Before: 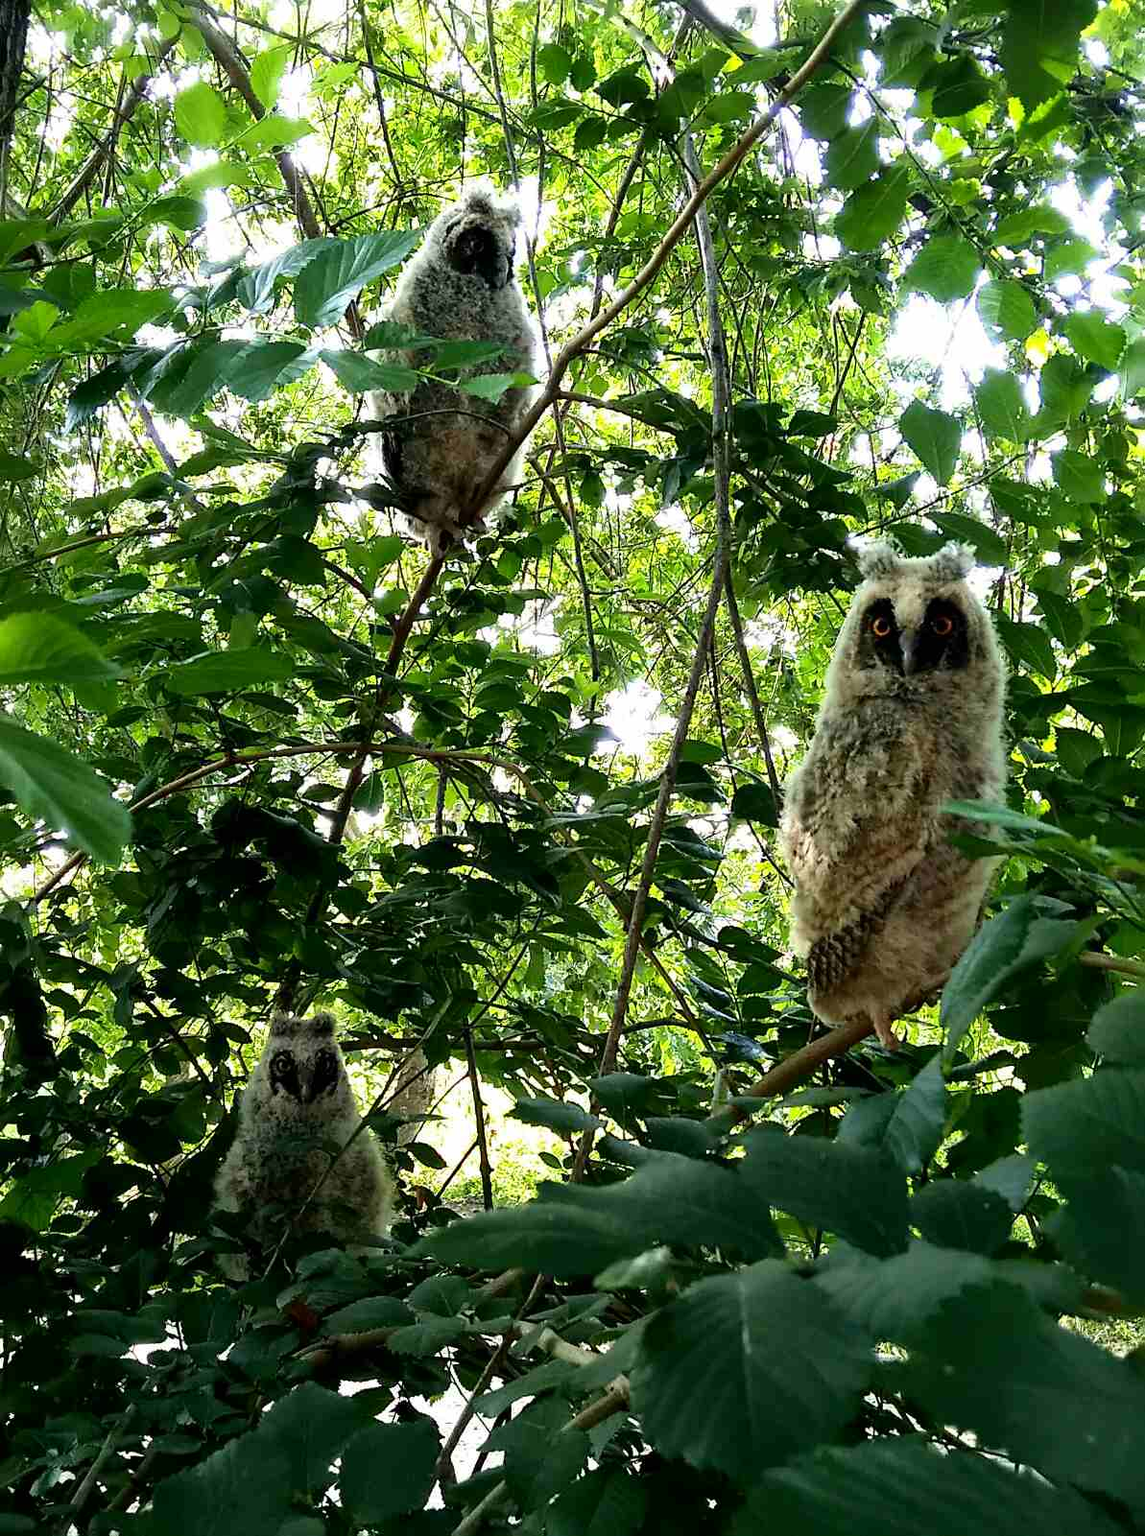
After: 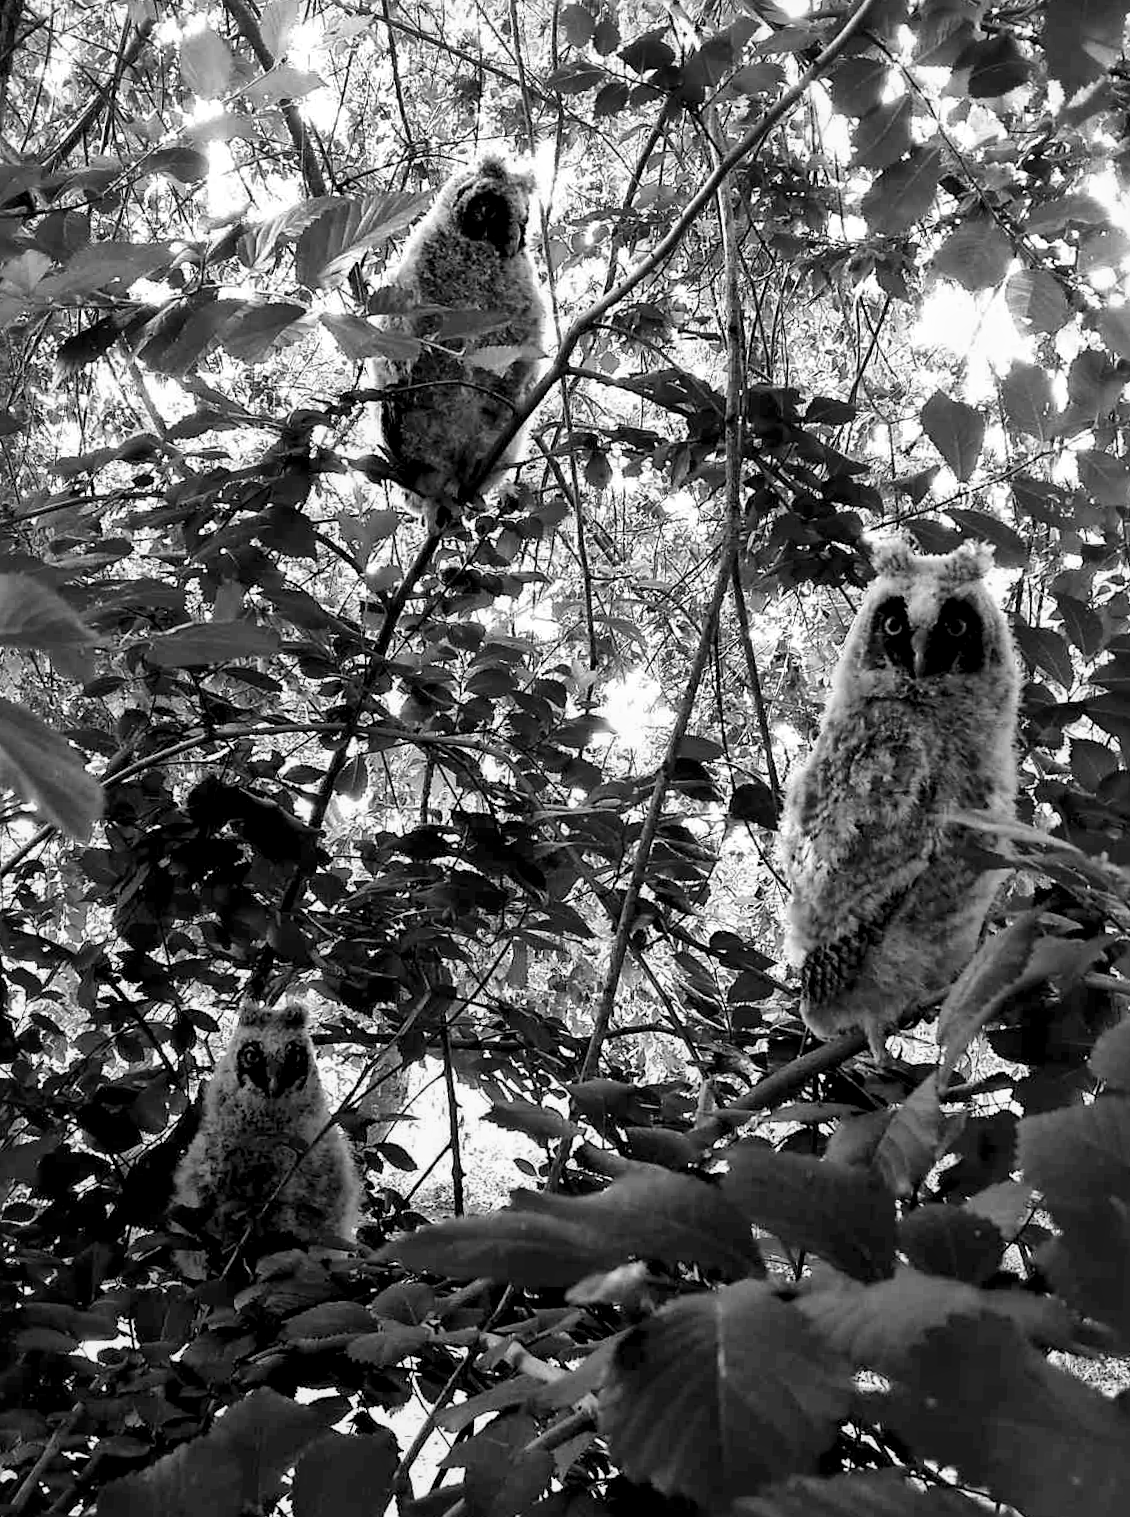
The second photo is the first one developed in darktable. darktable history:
monochrome: a -71.75, b 75.82
local contrast: mode bilateral grid, contrast 25, coarseness 60, detail 151%, midtone range 0.2
crop and rotate: angle -2.38°
